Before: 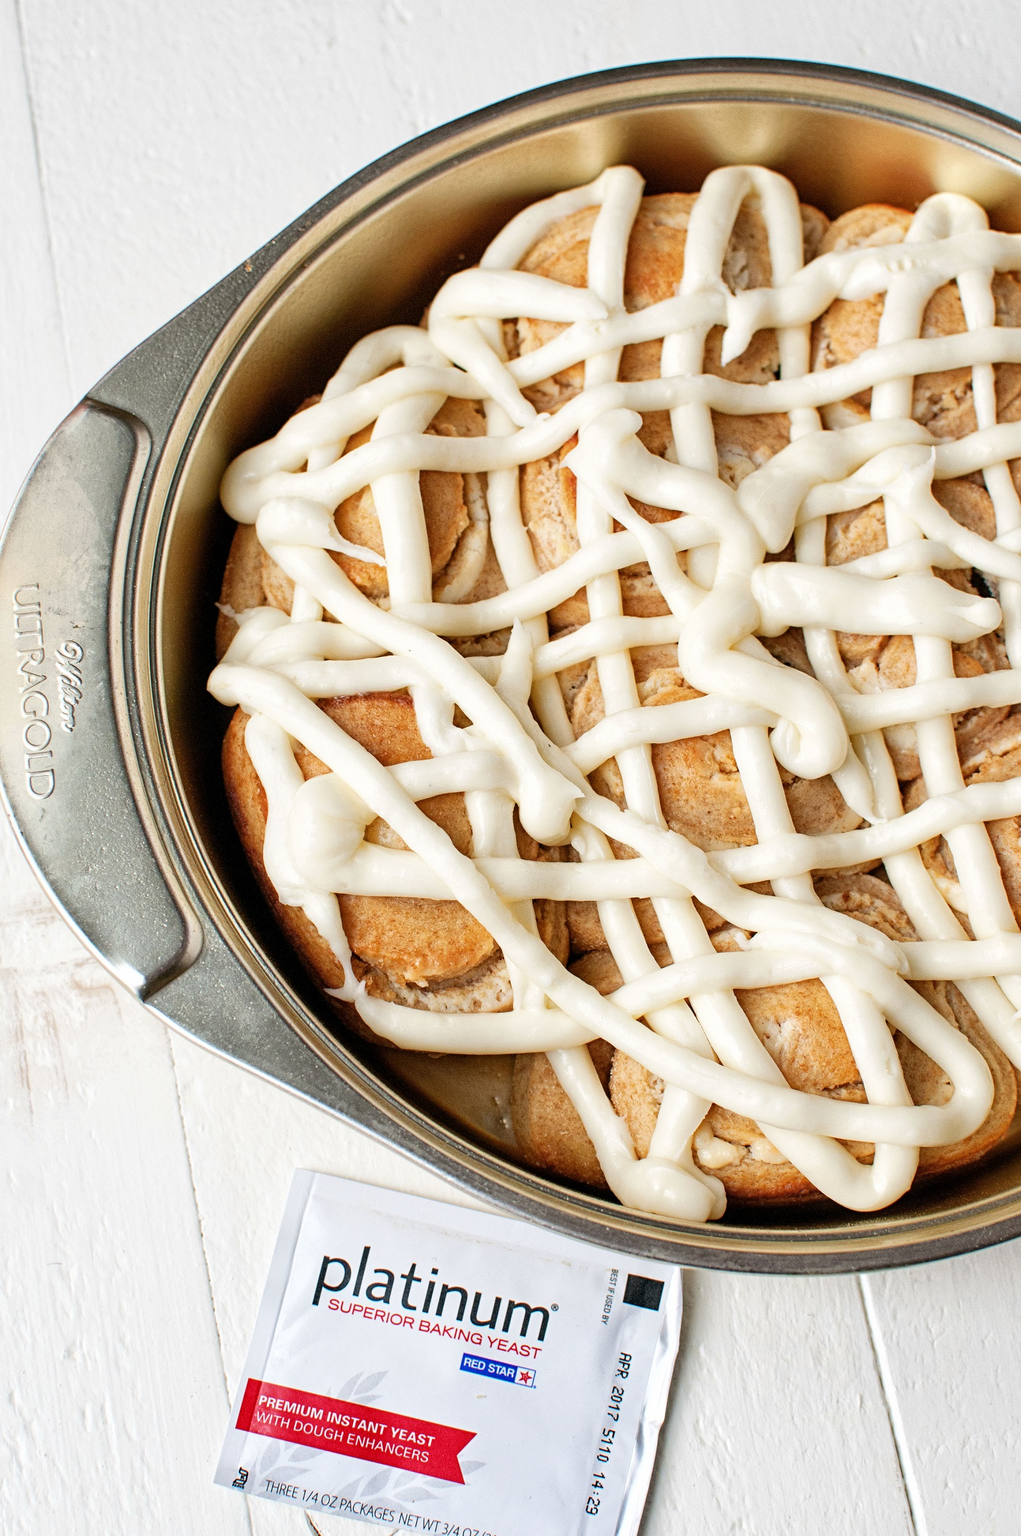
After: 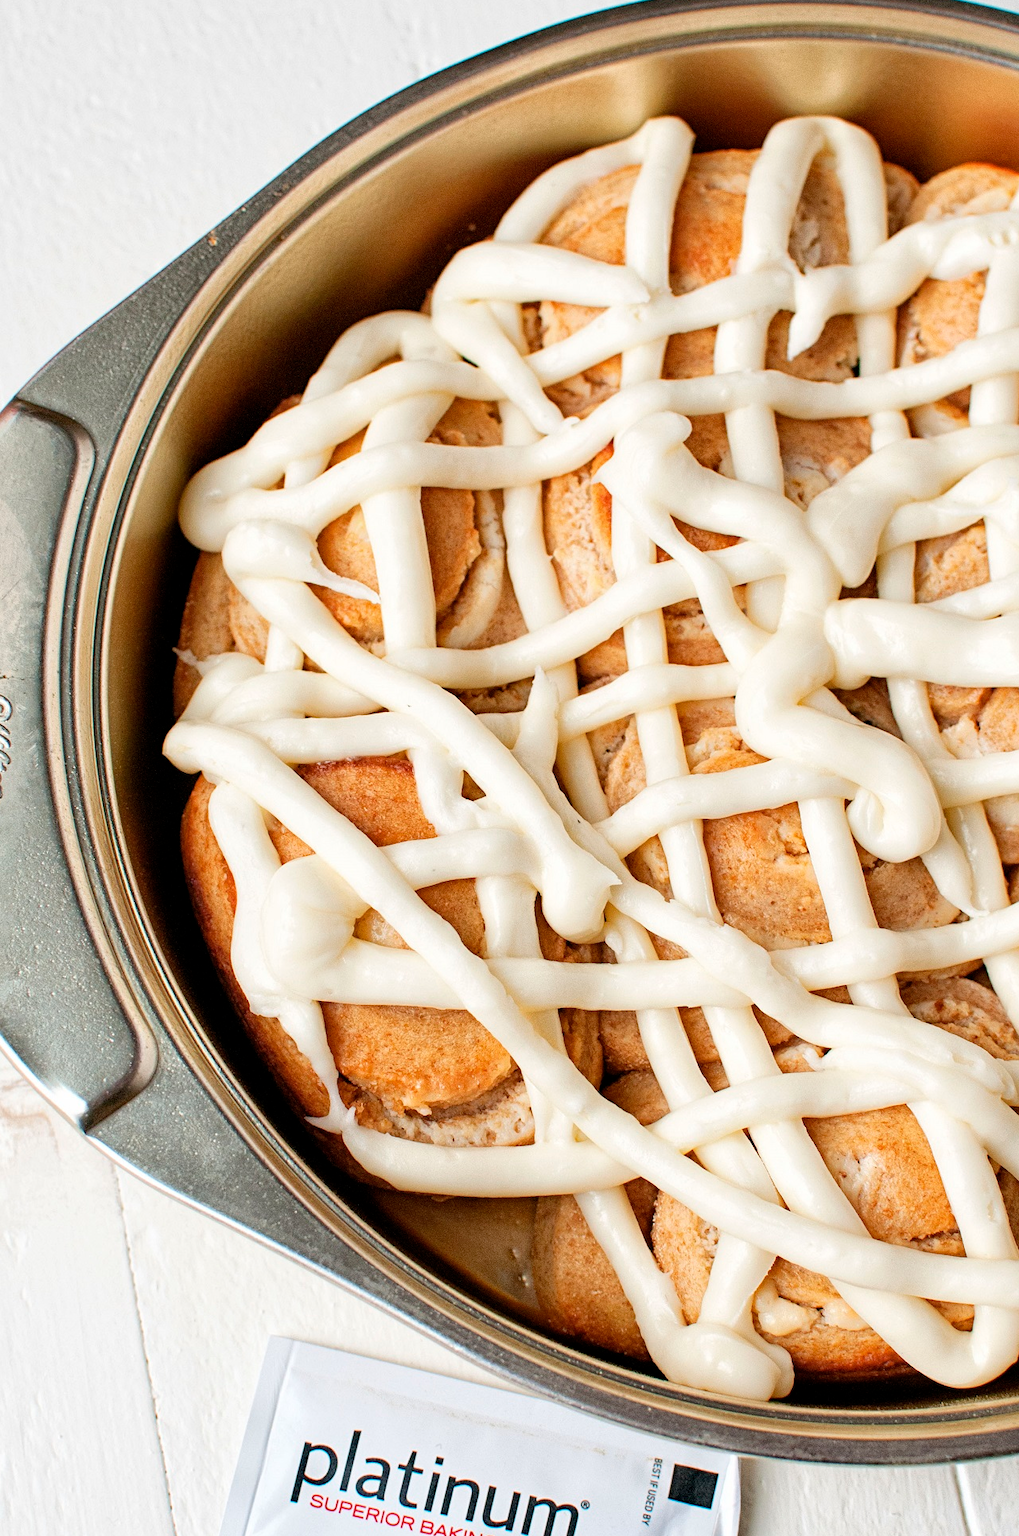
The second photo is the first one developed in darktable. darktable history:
crop and rotate: left 7.196%, top 4.574%, right 10.605%, bottom 13.178%
exposure: compensate highlight preservation false
